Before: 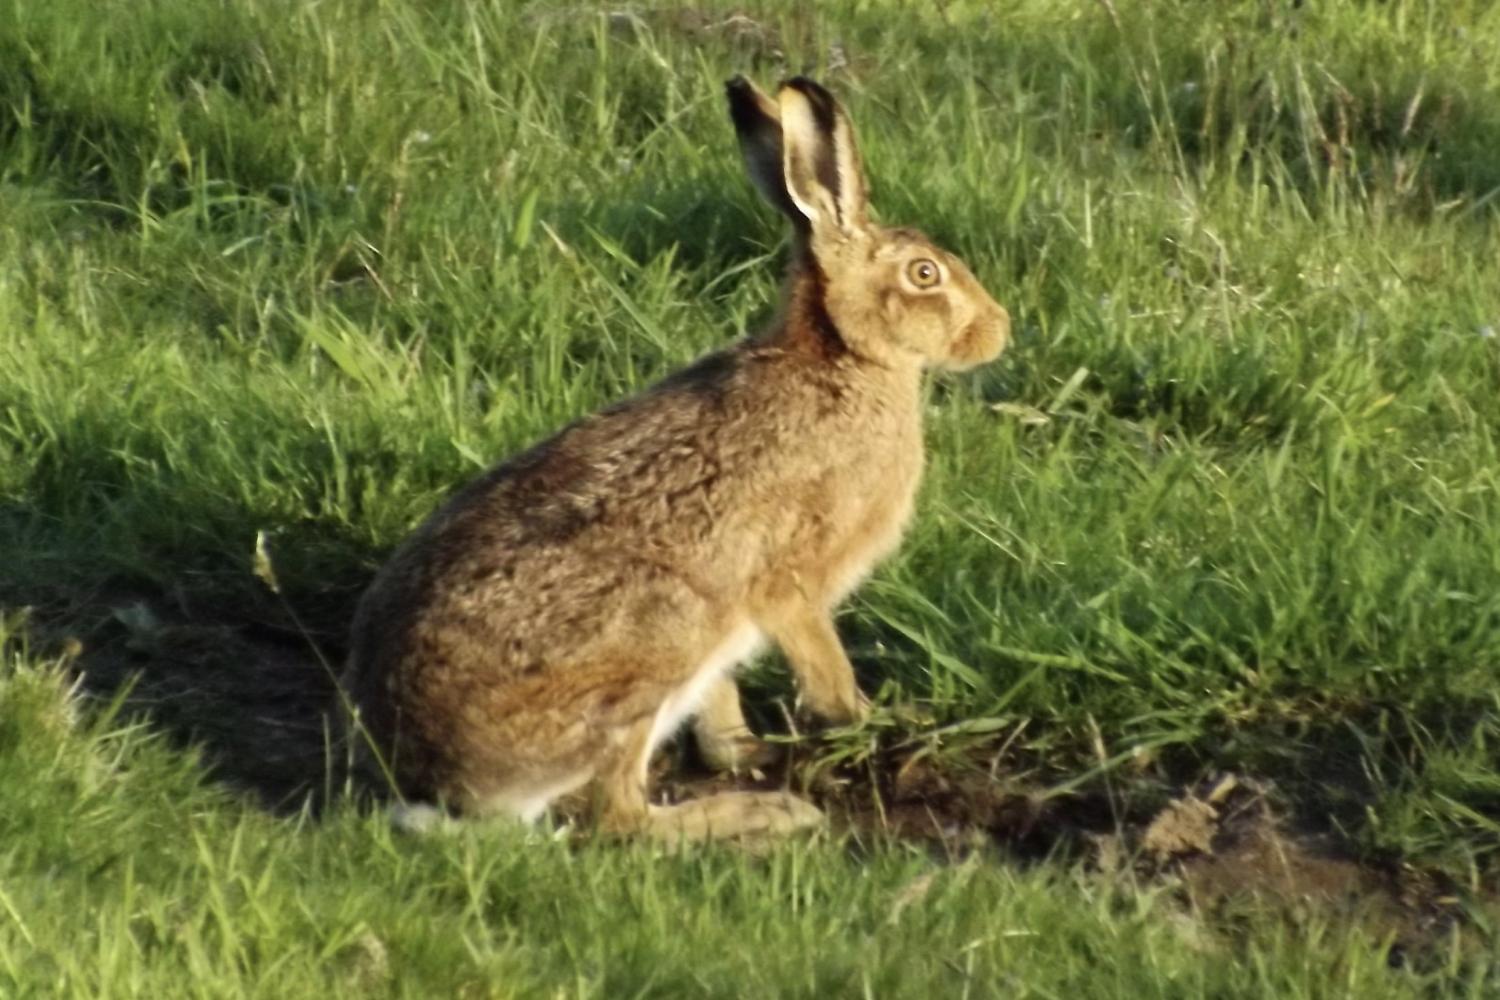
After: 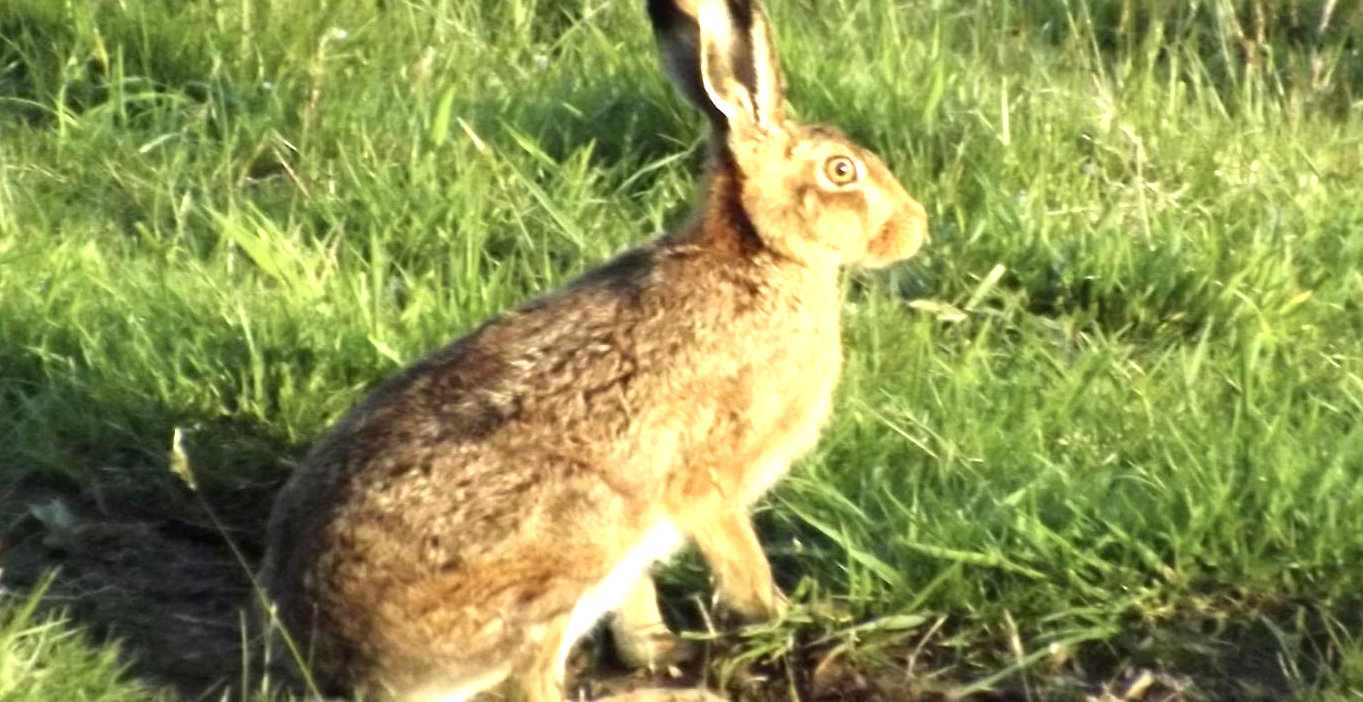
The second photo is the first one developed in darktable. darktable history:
exposure: black level correction 0.001, exposure 1.05 EV, compensate exposure bias true, compensate highlight preservation false
crop: left 5.596%, top 10.314%, right 3.534%, bottom 19.395%
